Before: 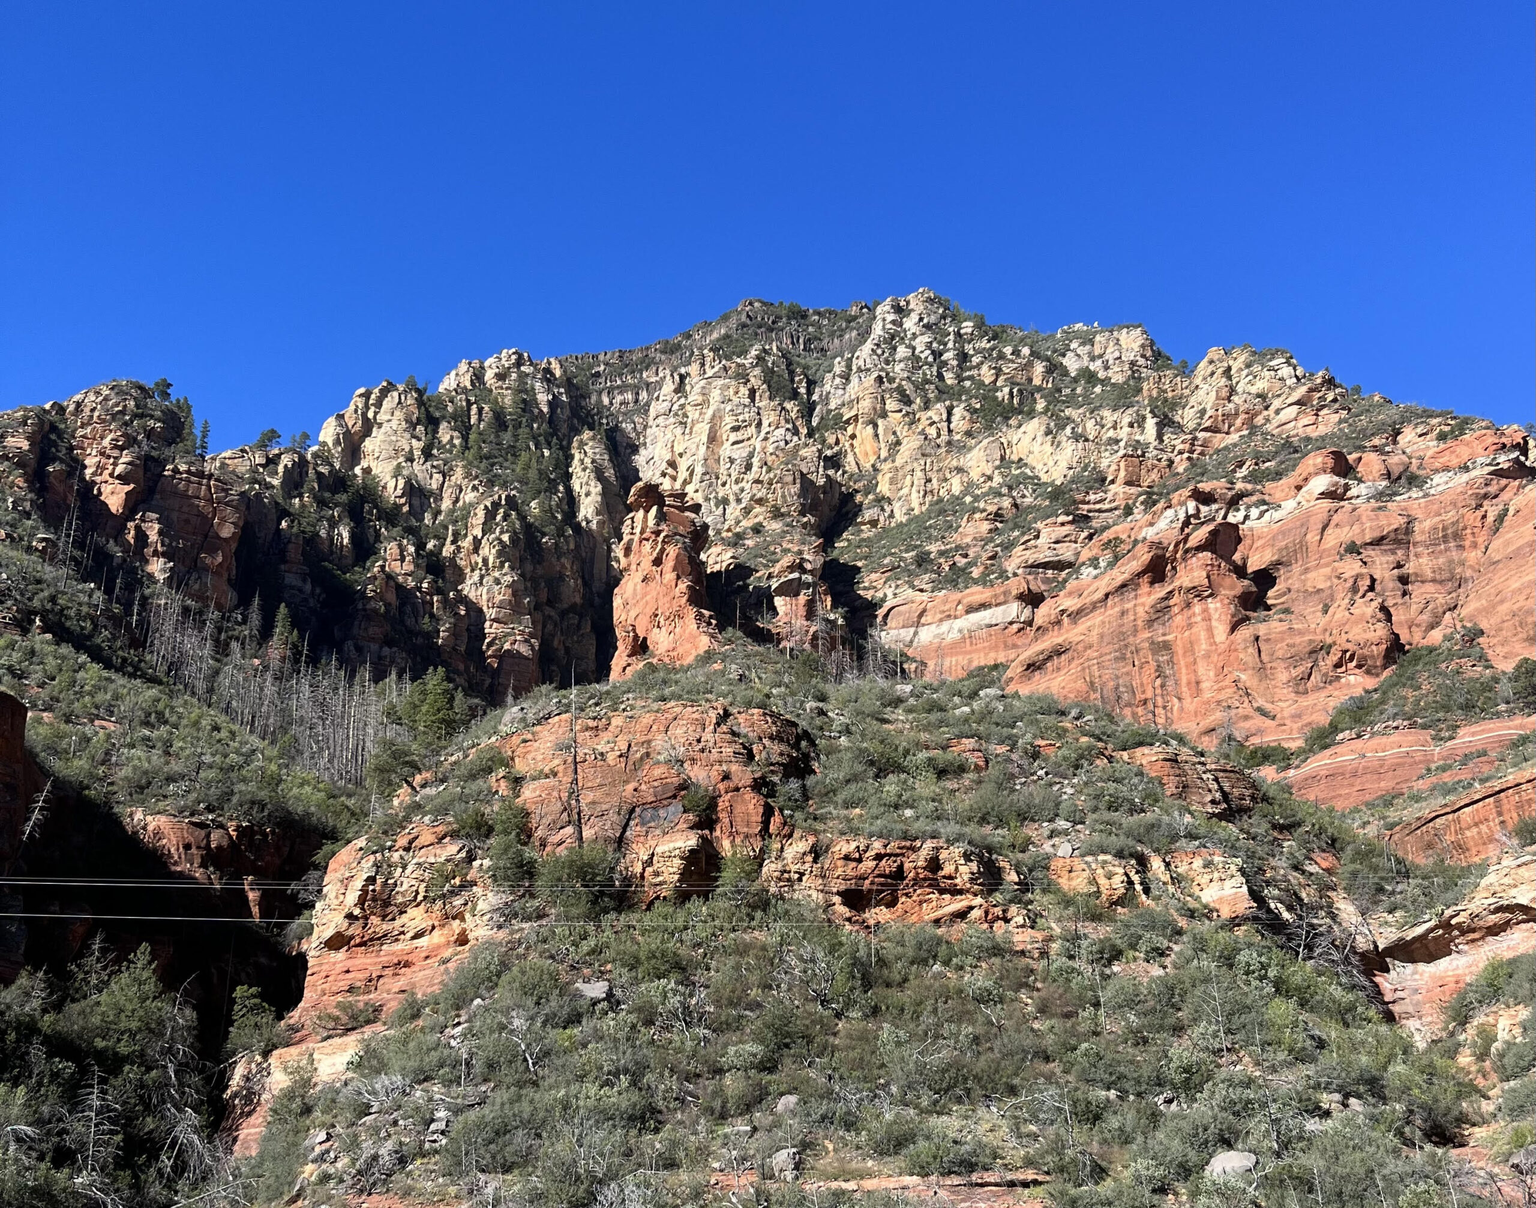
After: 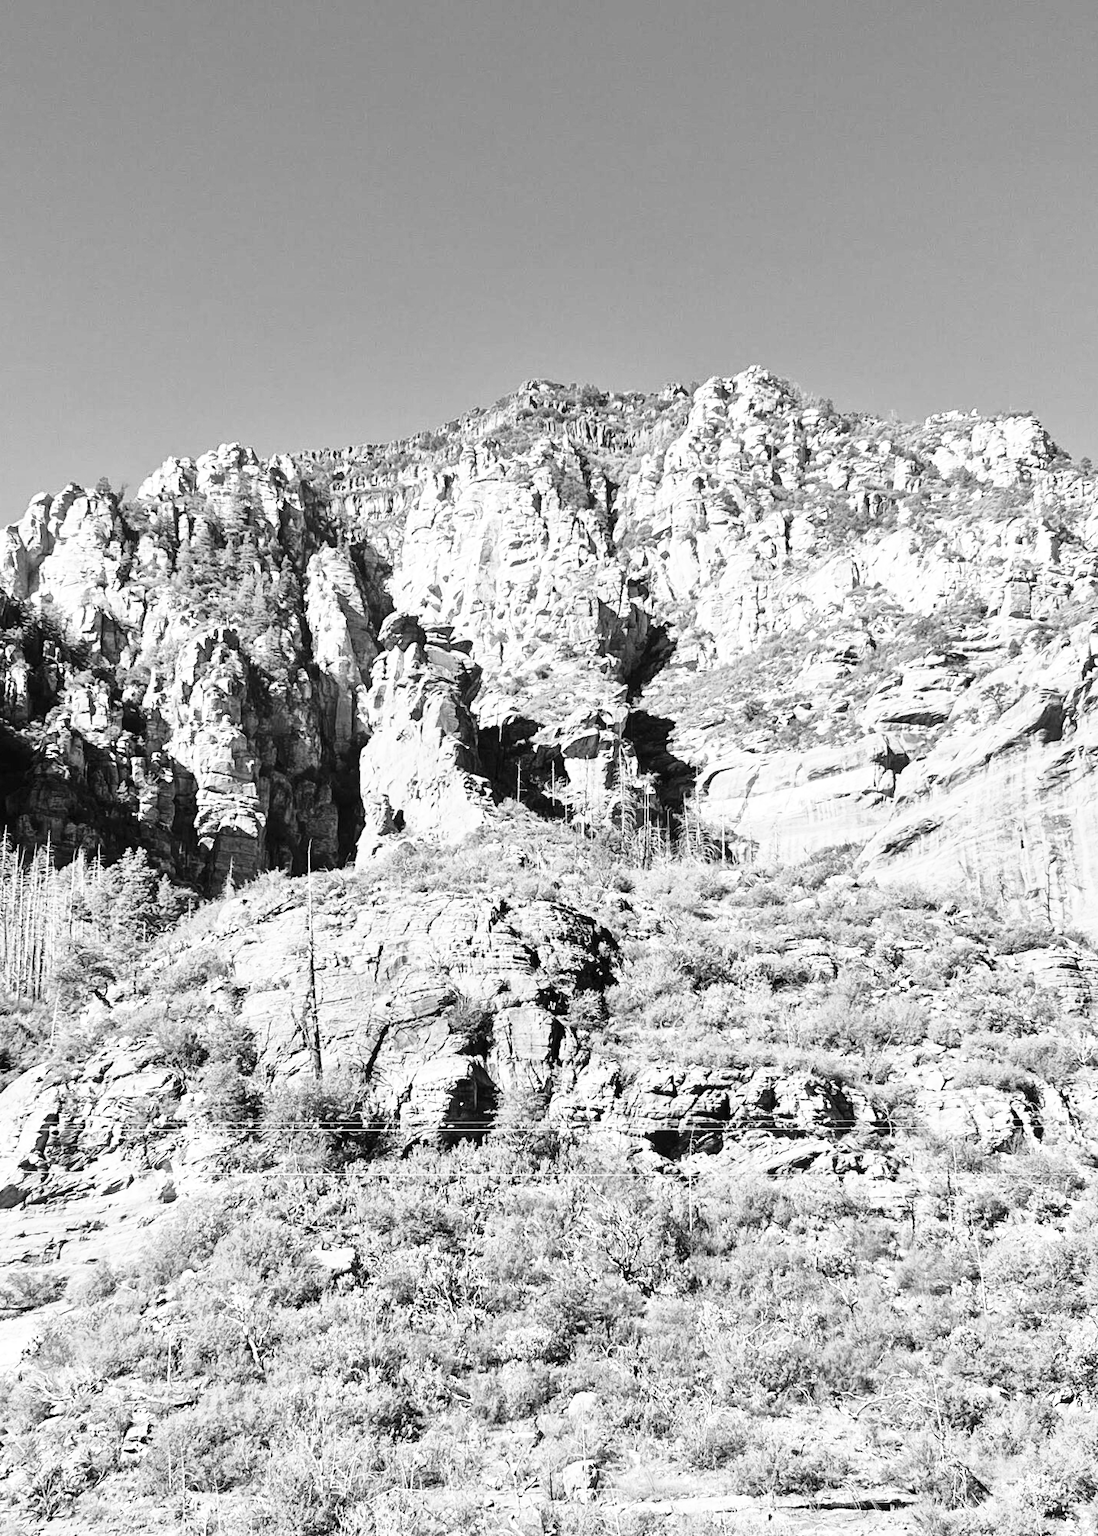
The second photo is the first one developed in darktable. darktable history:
crop: left 21.496%, right 22.254%
tone equalizer: -7 EV 0.15 EV, -6 EV 0.6 EV, -5 EV 1.15 EV, -4 EV 1.33 EV, -3 EV 1.15 EV, -2 EV 0.6 EV, -1 EV 0.15 EV, mask exposure compensation -0.5 EV
contrast brightness saturation: contrast 0.53, brightness 0.47, saturation -1
